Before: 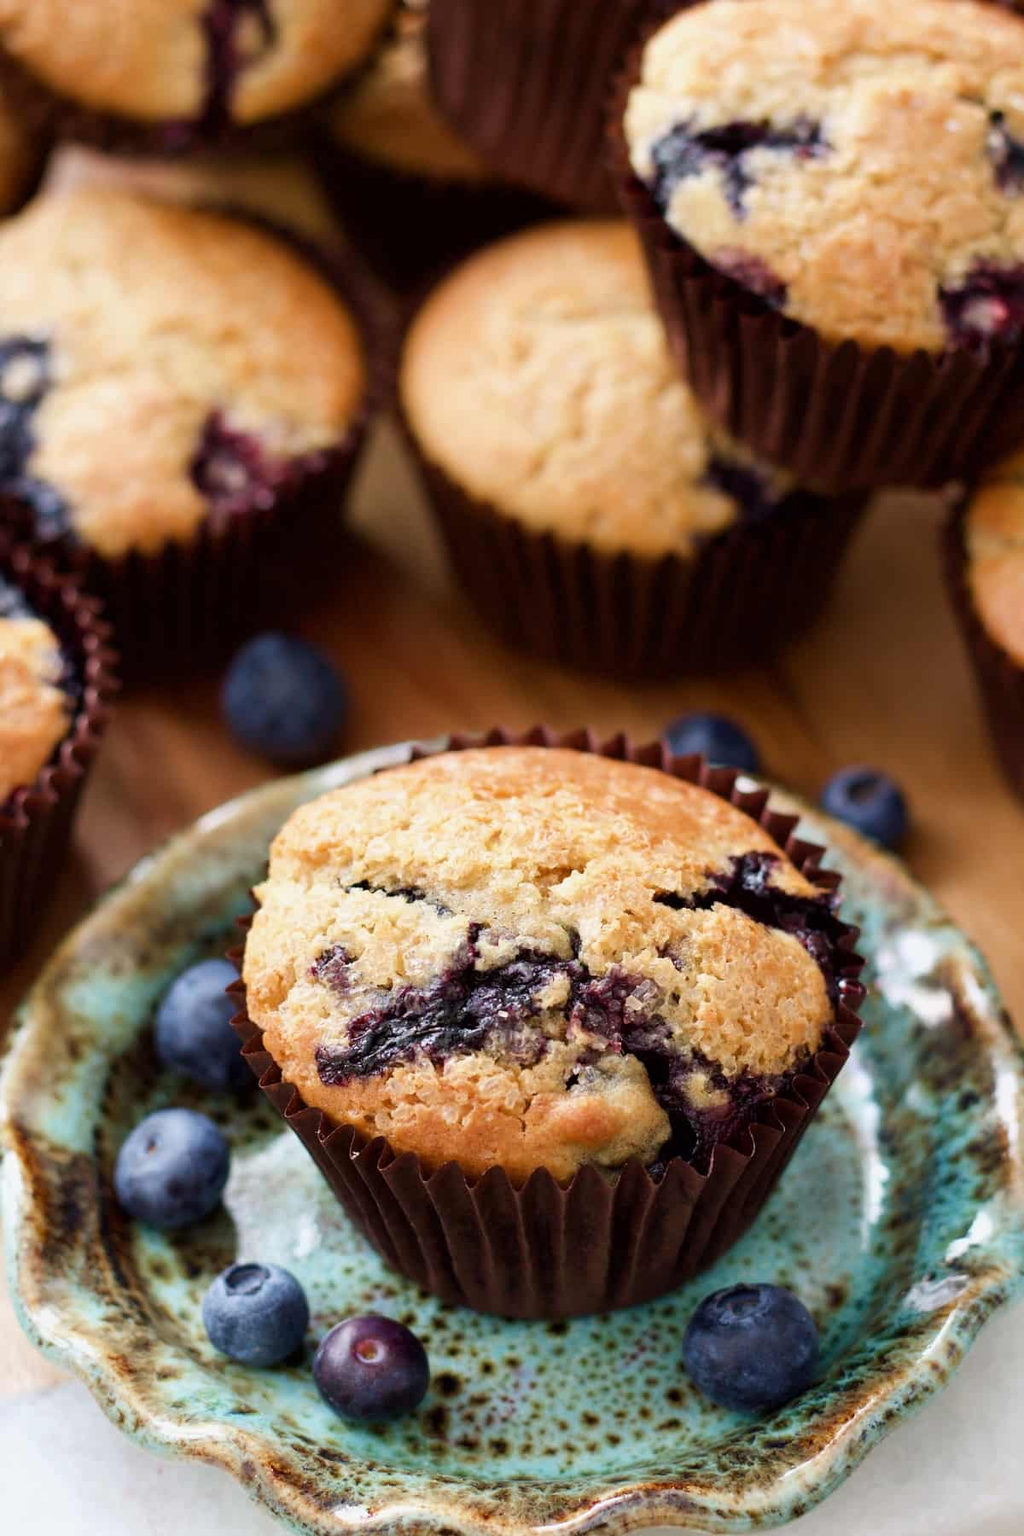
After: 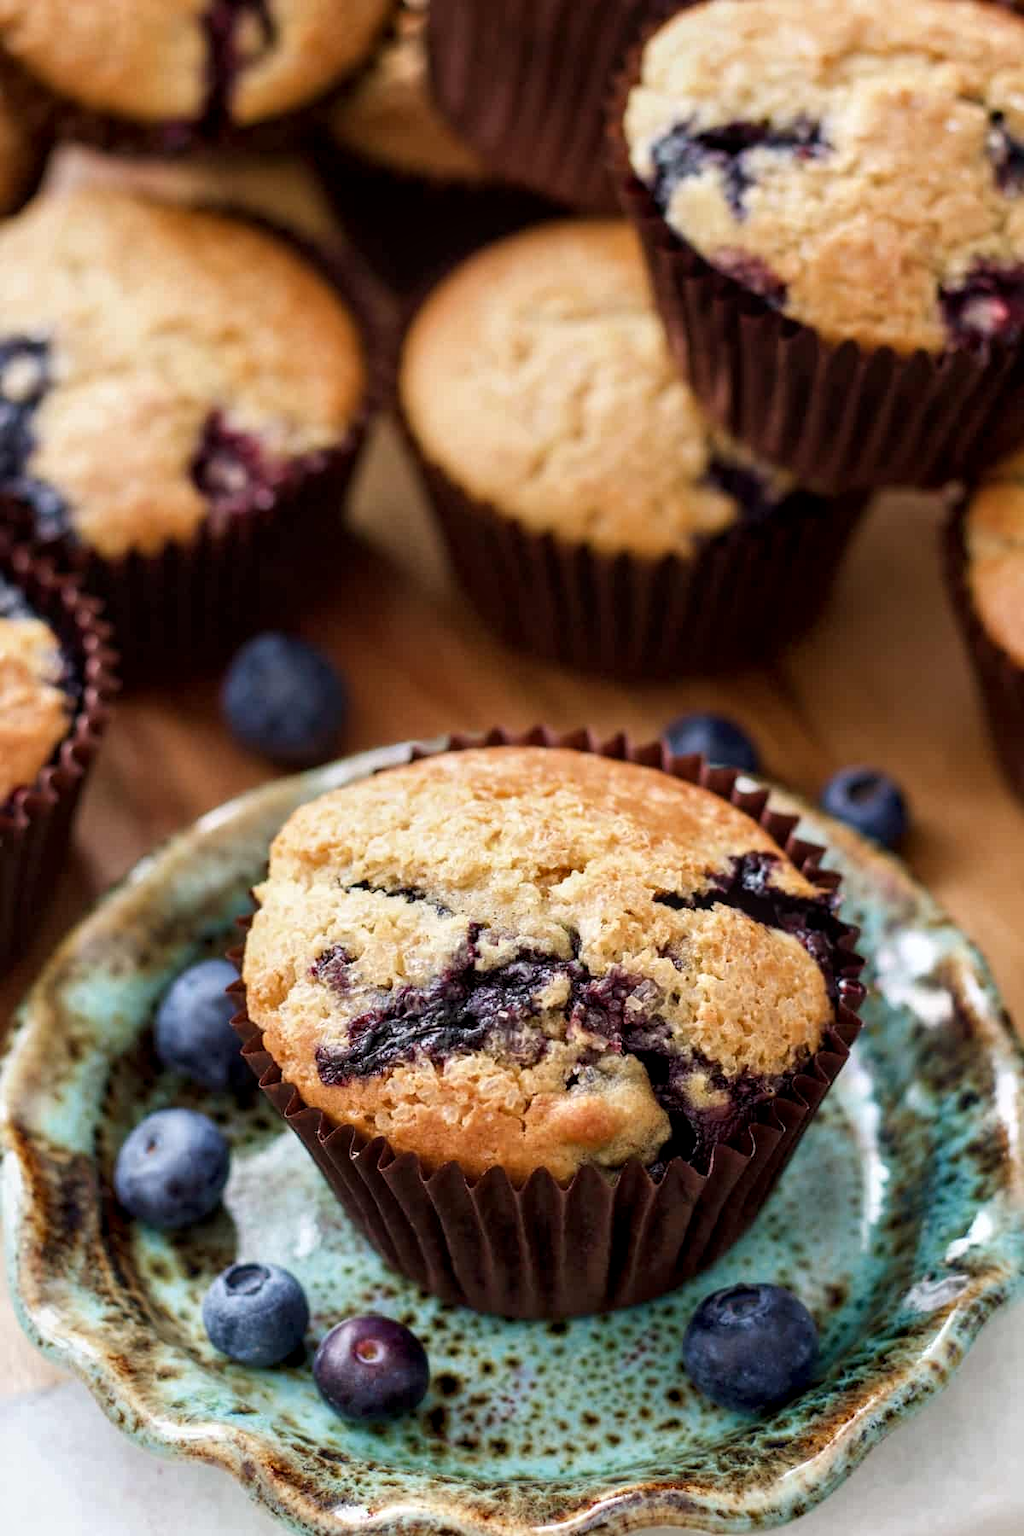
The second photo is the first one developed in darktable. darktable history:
rotate and perspective: automatic cropping original format, crop left 0, crop top 0
local contrast: detail 130%
